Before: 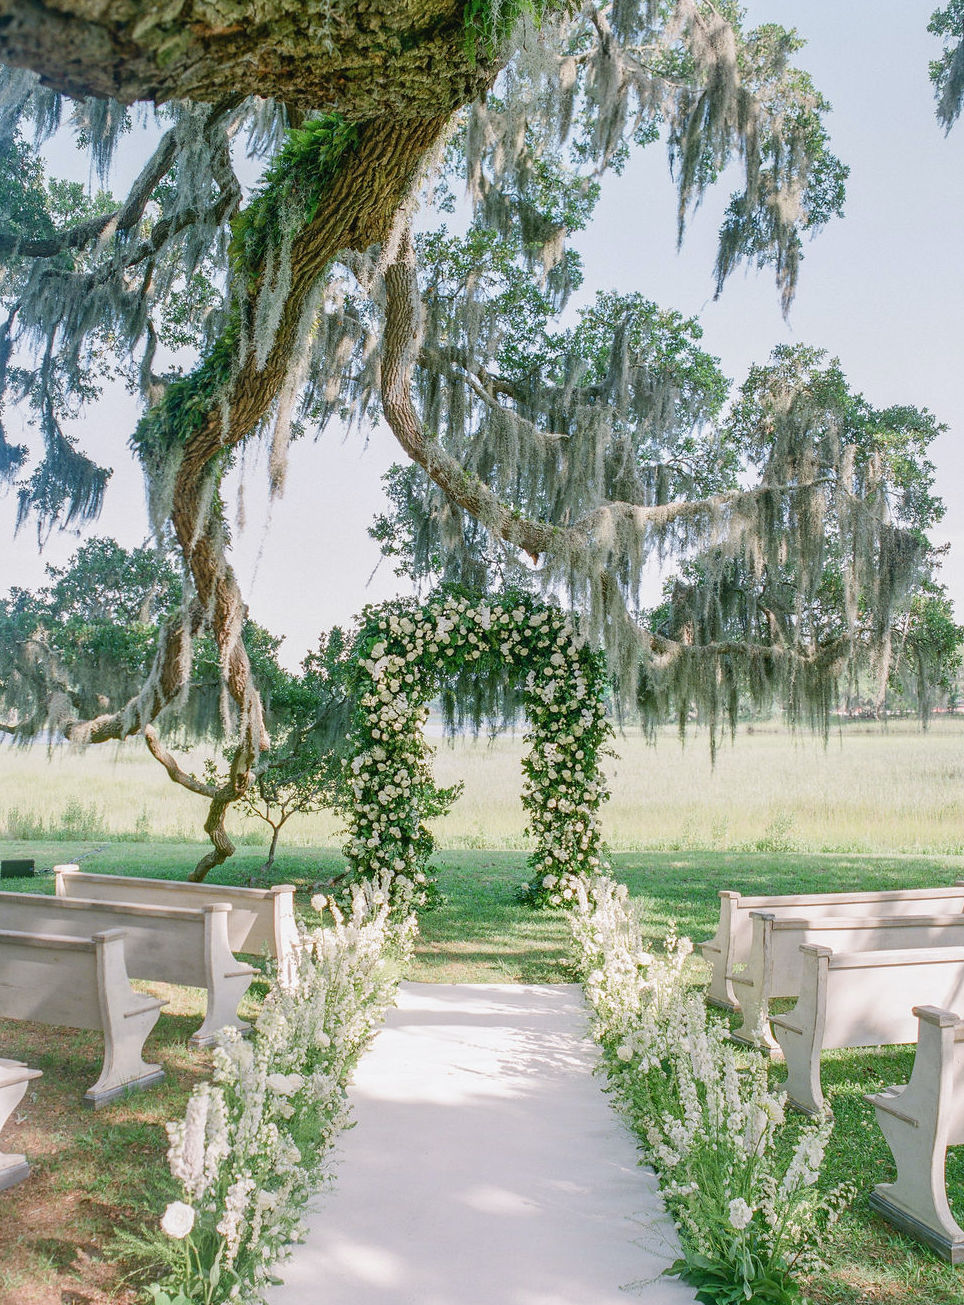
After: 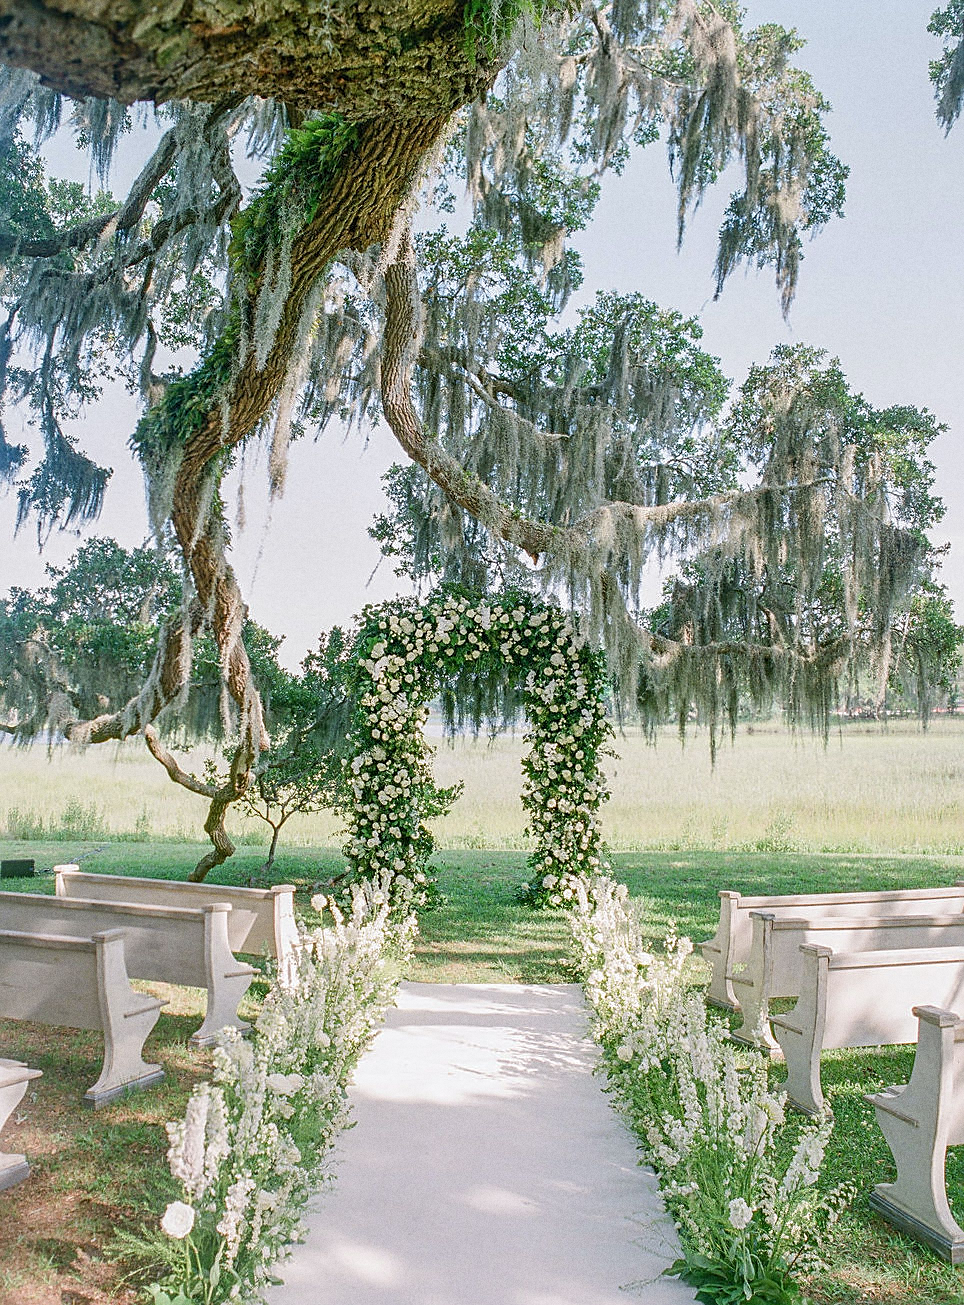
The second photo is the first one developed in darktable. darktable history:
sharpen: on, module defaults
grain: on, module defaults
